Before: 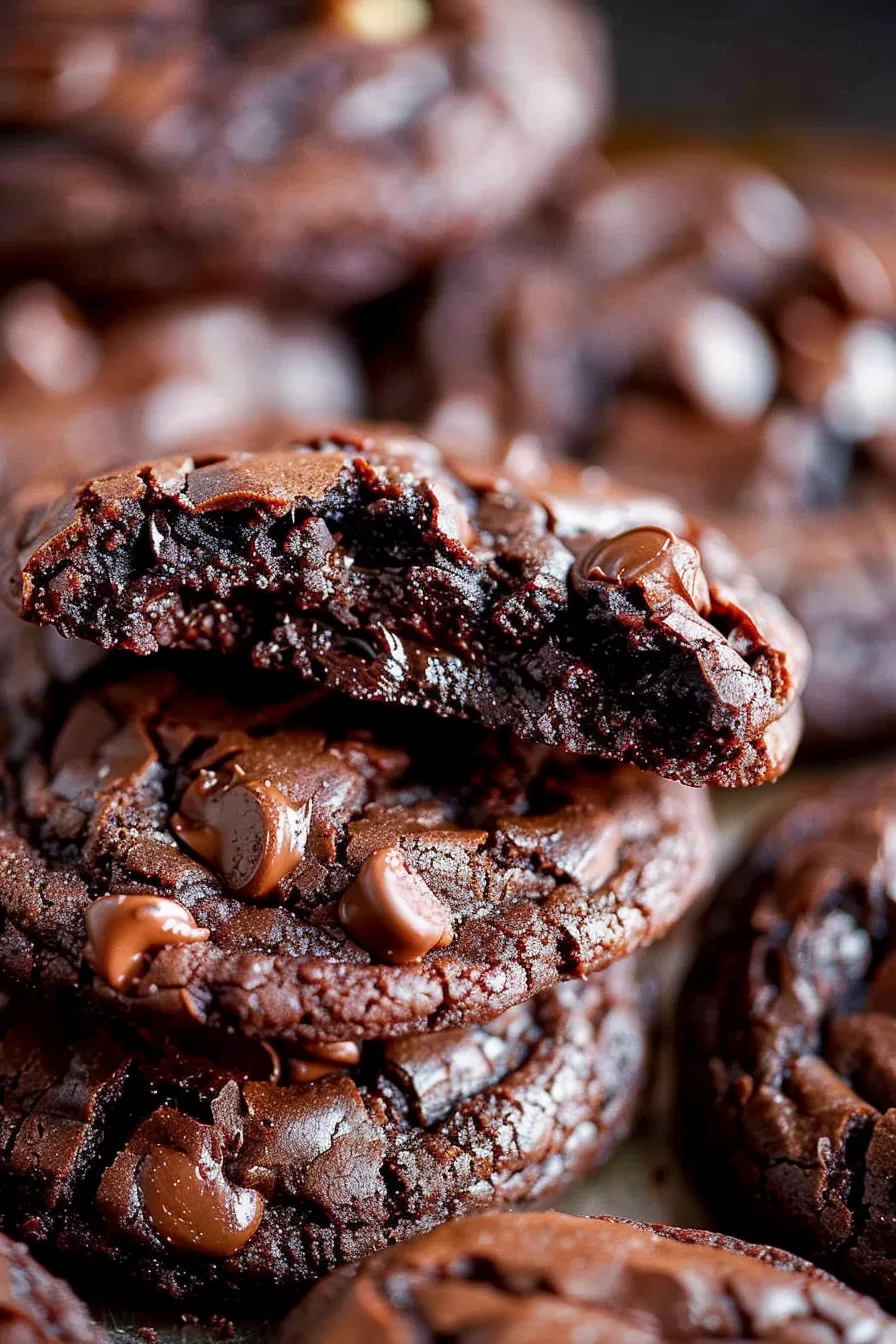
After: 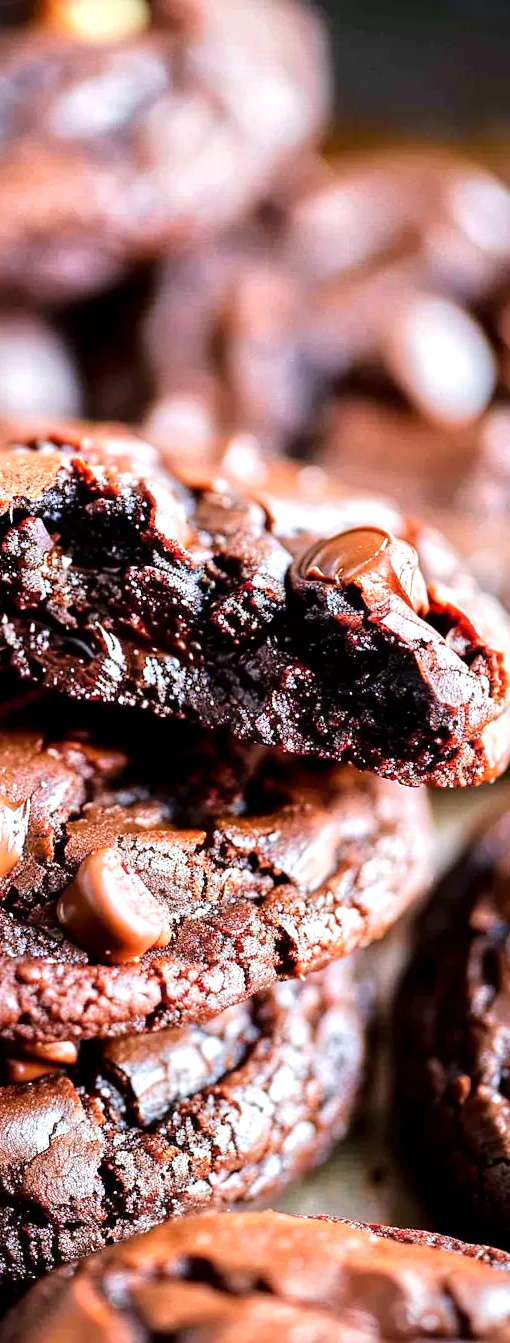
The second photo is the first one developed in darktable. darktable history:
crop: left 31.562%, top 0.021%, right 11.504%
tone equalizer: -7 EV 0.146 EV, -6 EV 0.573 EV, -5 EV 1.19 EV, -4 EV 1.35 EV, -3 EV 1.18 EV, -2 EV 0.6 EV, -1 EV 0.154 EV, smoothing diameter 2.04%, edges refinement/feathering 19.35, mask exposure compensation -1.57 EV, filter diffusion 5
